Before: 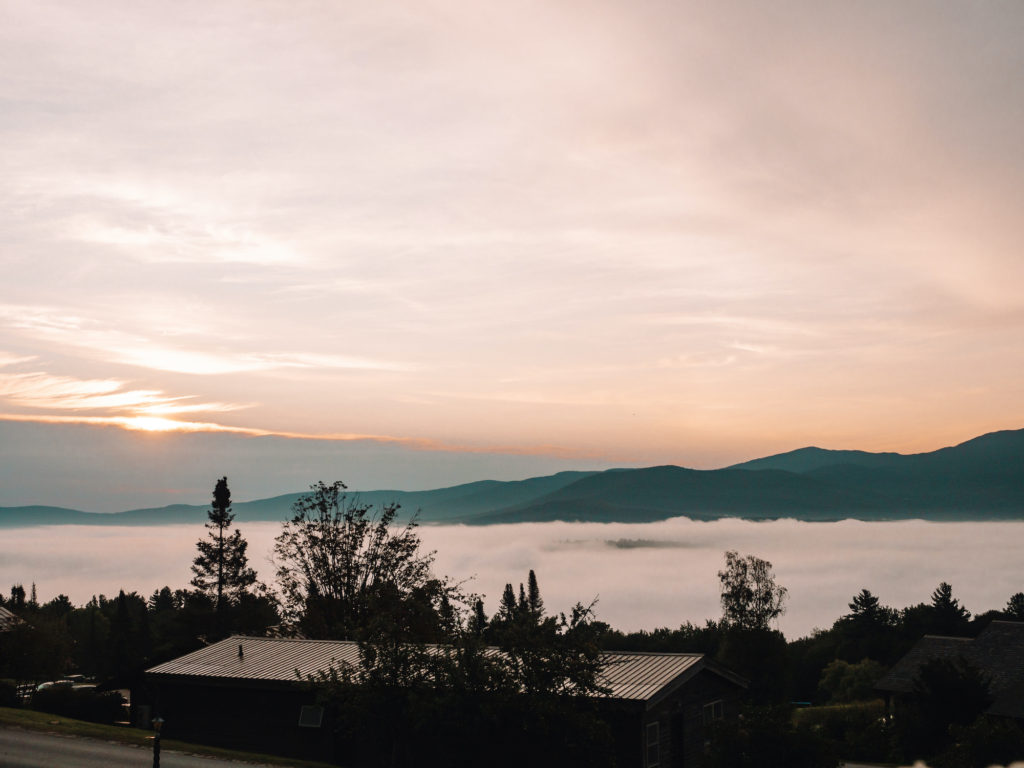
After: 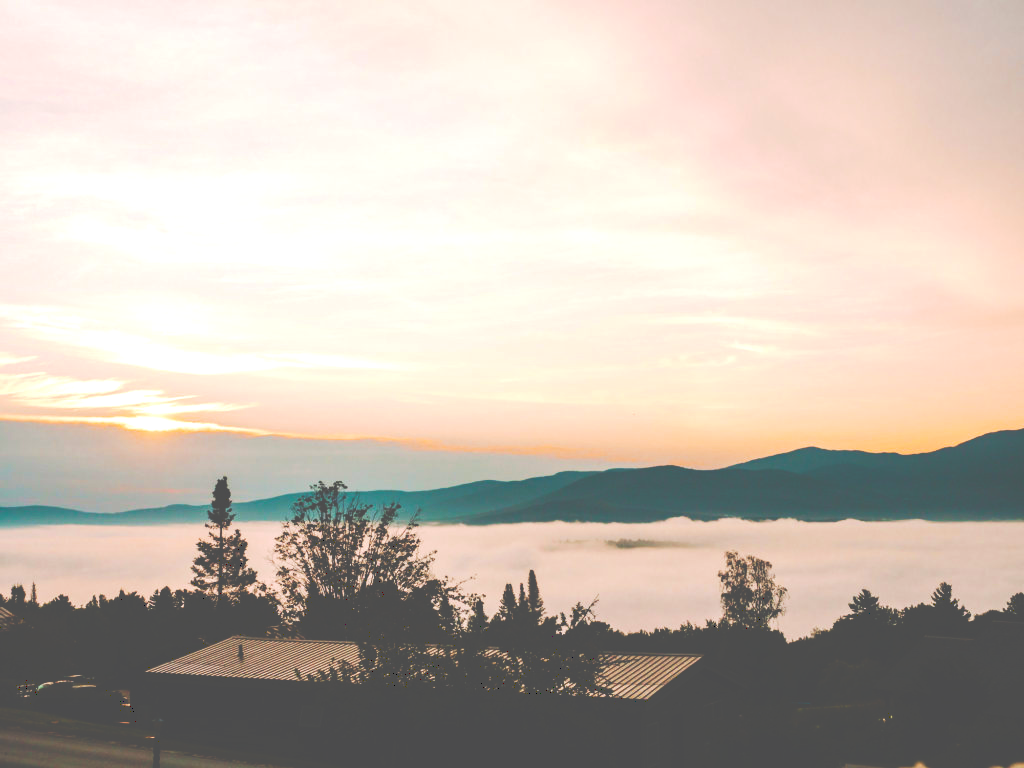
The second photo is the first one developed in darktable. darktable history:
color balance rgb: perceptual saturation grading › global saturation 36%, perceptual brilliance grading › global brilliance 10%, global vibrance 20%
tone curve: curves: ch0 [(0, 0) (0.003, 0.319) (0.011, 0.319) (0.025, 0.319) (0.044, 0.323) (0.069, 0.324) (0.1, 0.328) (0.136, 0.329) (0.177, 0.337) (0.224, 0.351) (0.277, 0.373) (0.335, 0.413) (0.399, 0.458) (0.468, 0.533) (0.543, 0.617) (0.623, 0.71) (0.709, 0.783) (0.801, 0.849) (0.898, 0.911) (1, 1)], preserve colors none
velvia: on, module defaults
